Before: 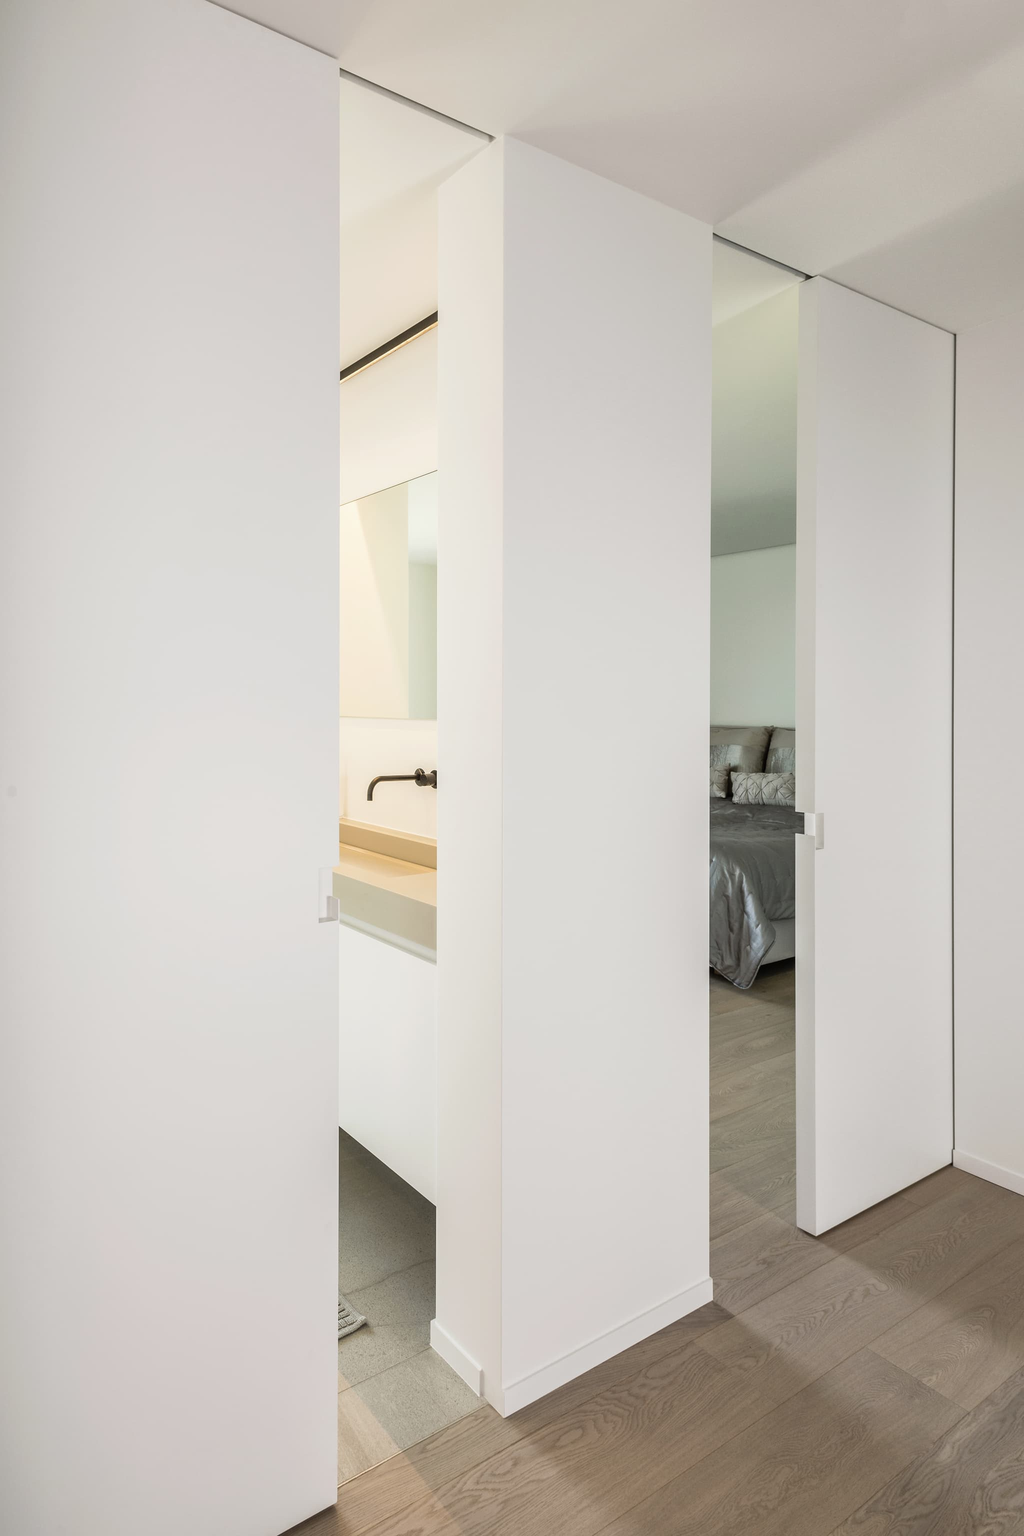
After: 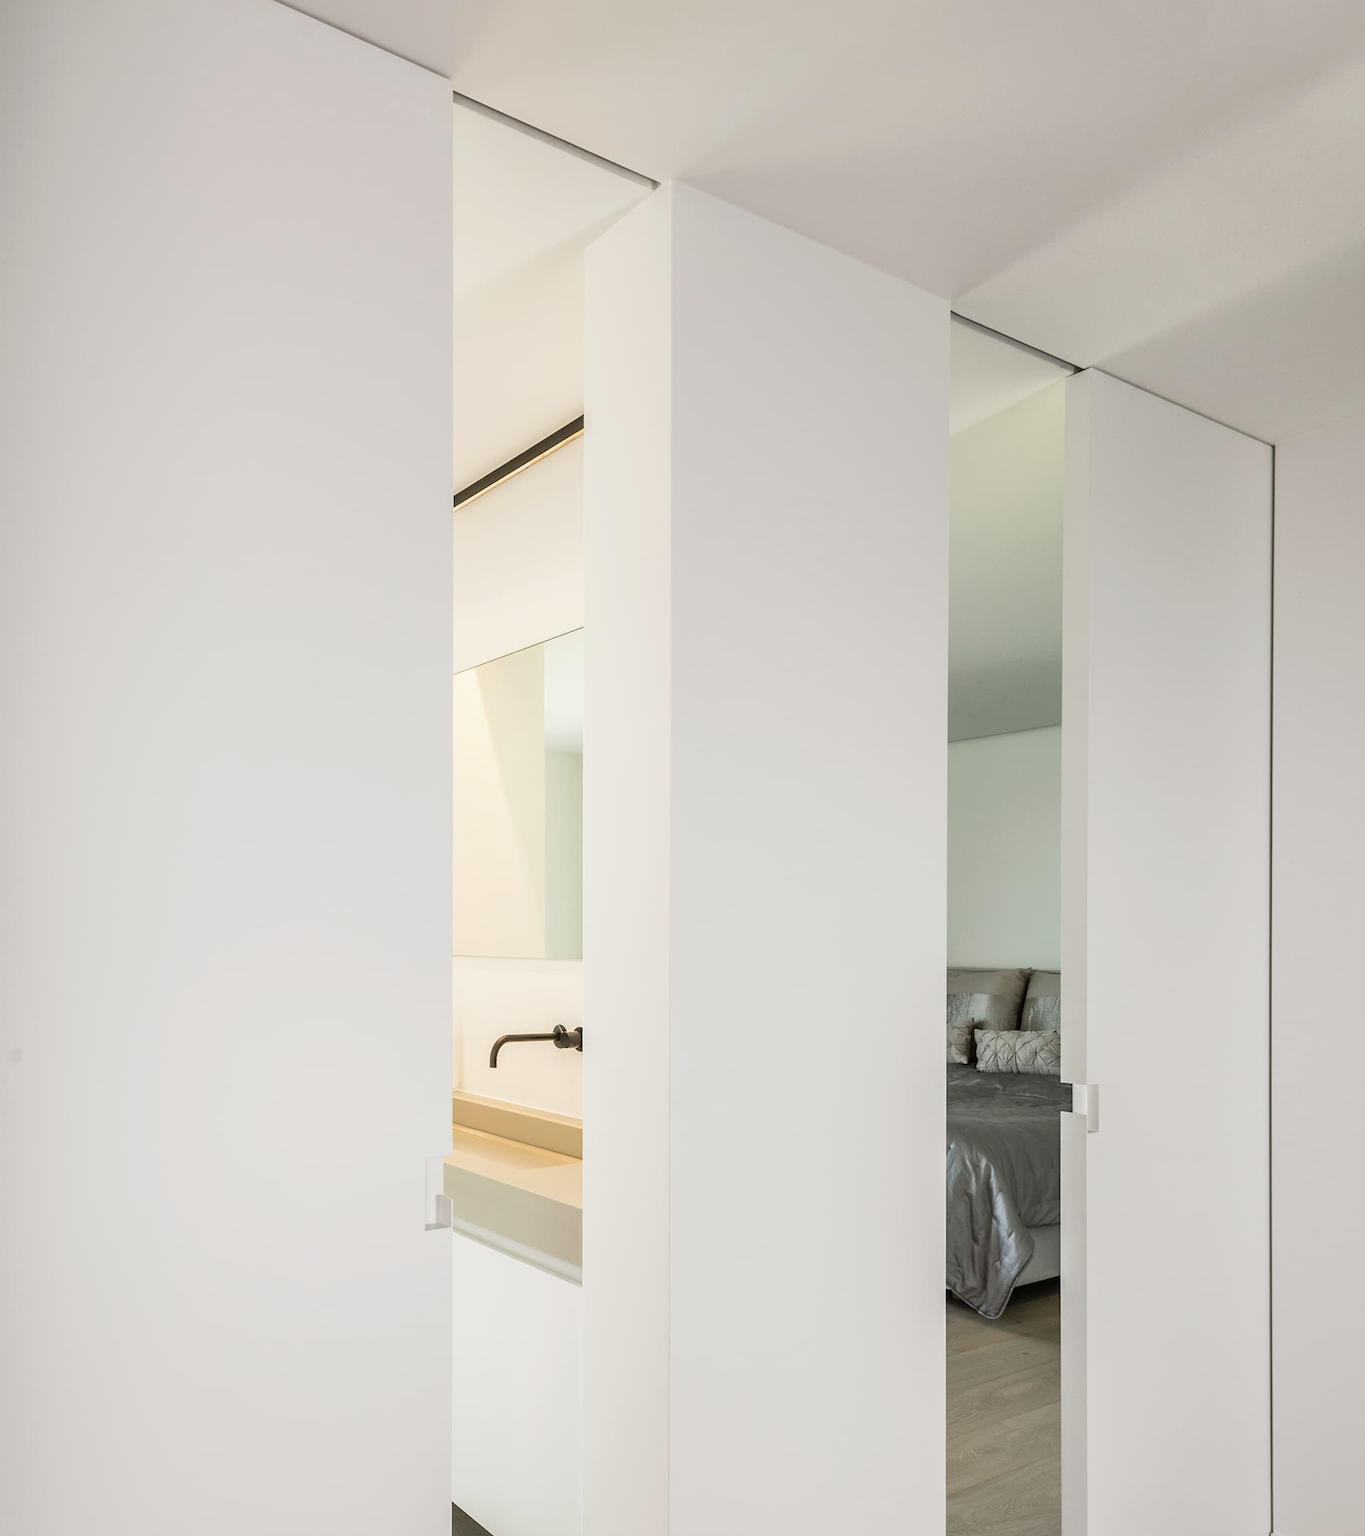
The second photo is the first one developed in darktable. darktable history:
crop: bottom 24.982%
